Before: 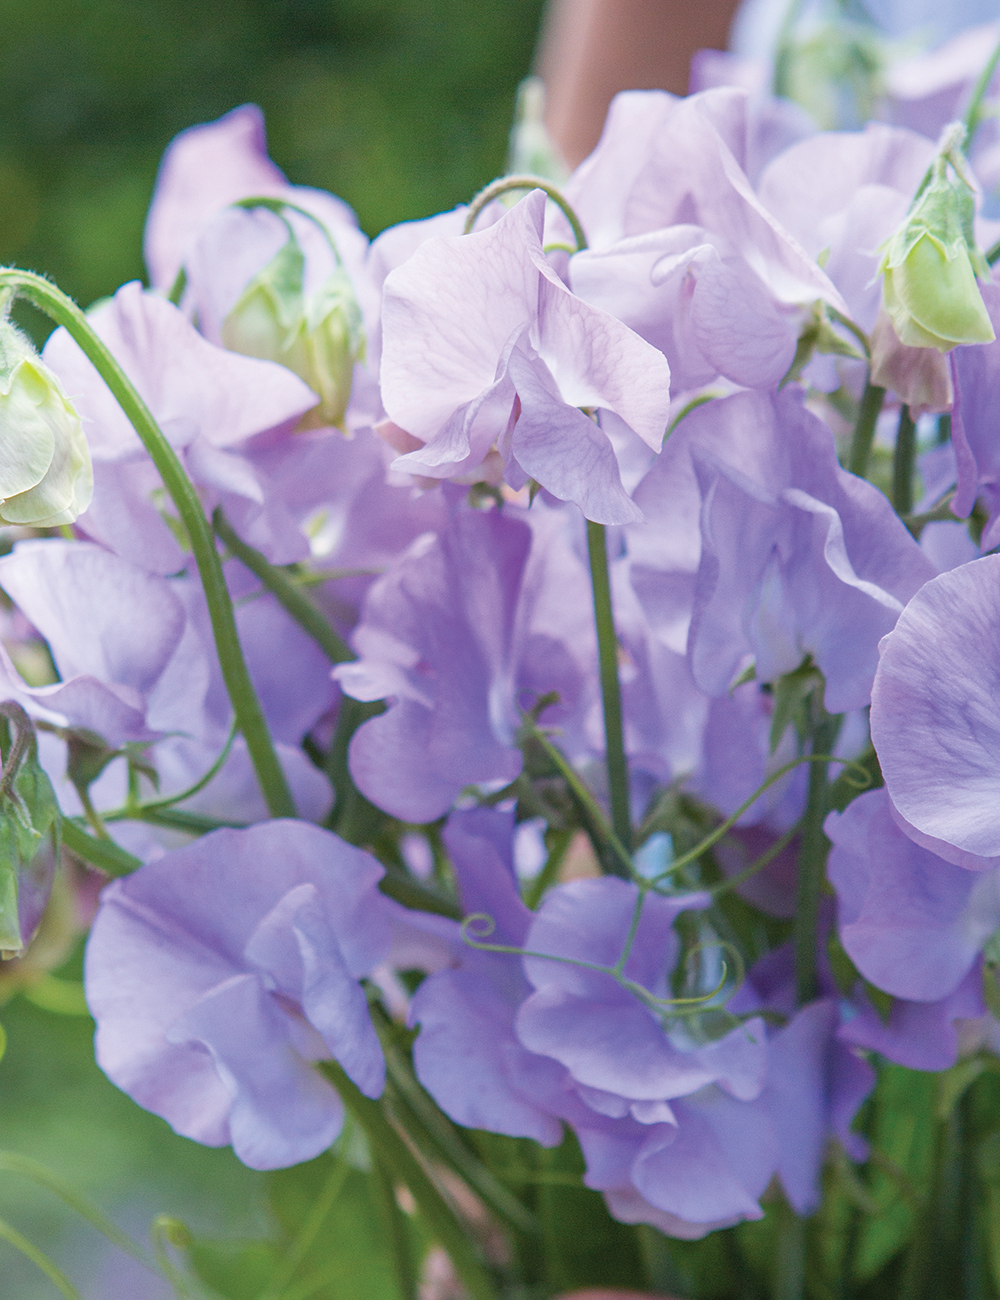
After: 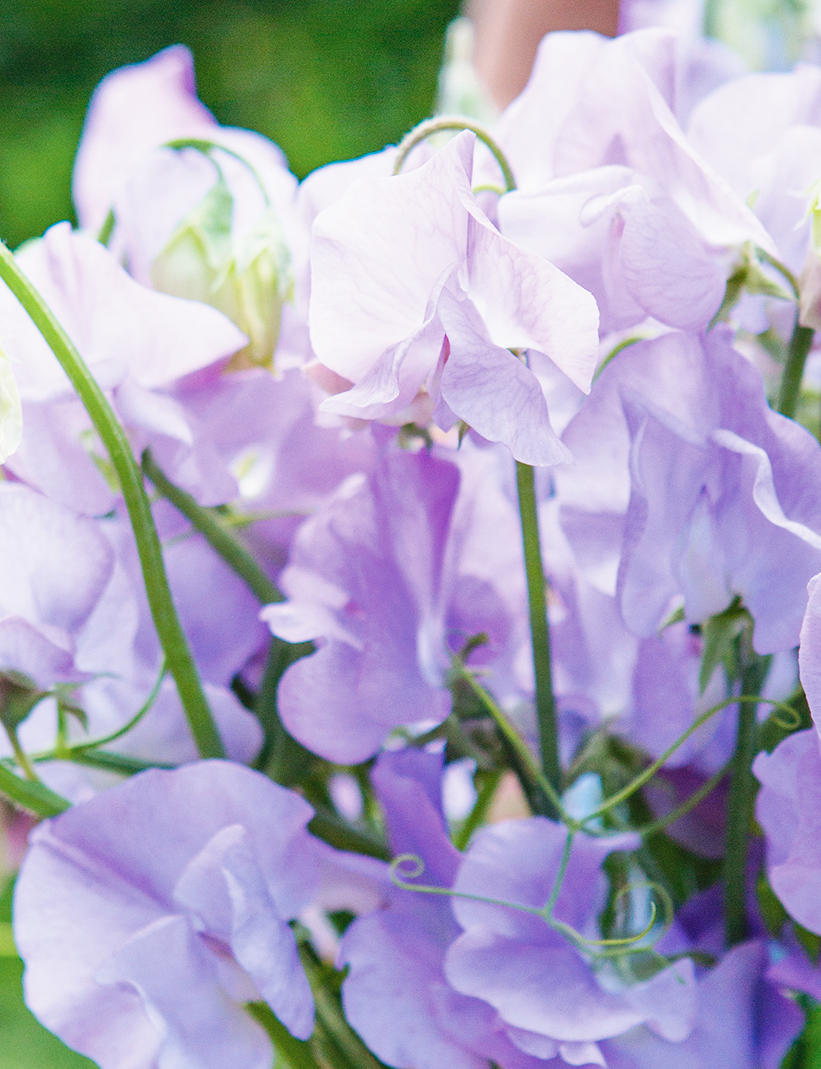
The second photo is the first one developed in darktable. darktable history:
base curve: curves: ch0 [(0, 0) (0.036, 0.025) (0.121, 0.166) (0.206, 0.329) (0.605, 0.79) (1, 1)], preserve colors none
crop and rotate: left 7.196%, top 4.574%, right 10.605%, bottom 13.178%
exposure: compensate highlight preservation false
